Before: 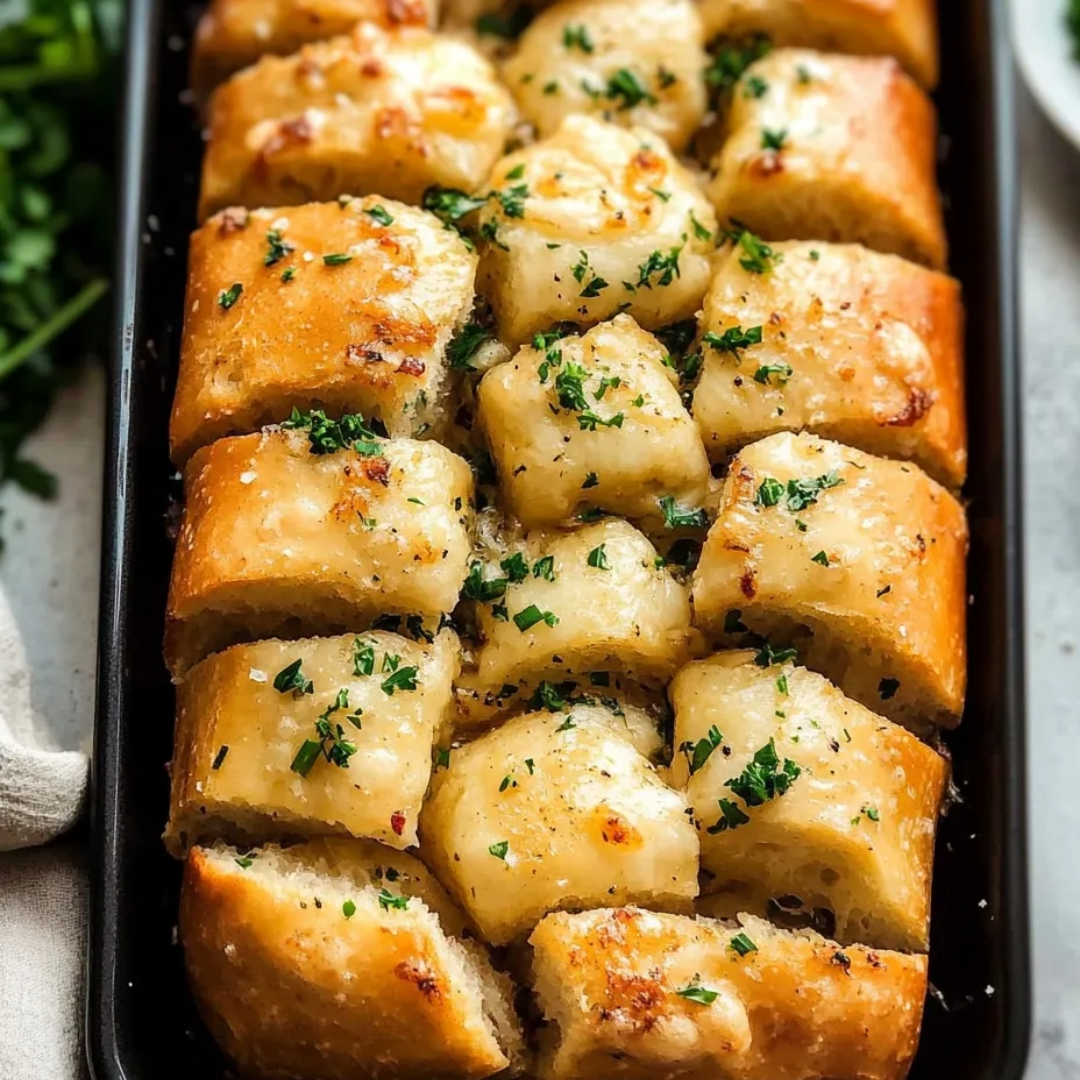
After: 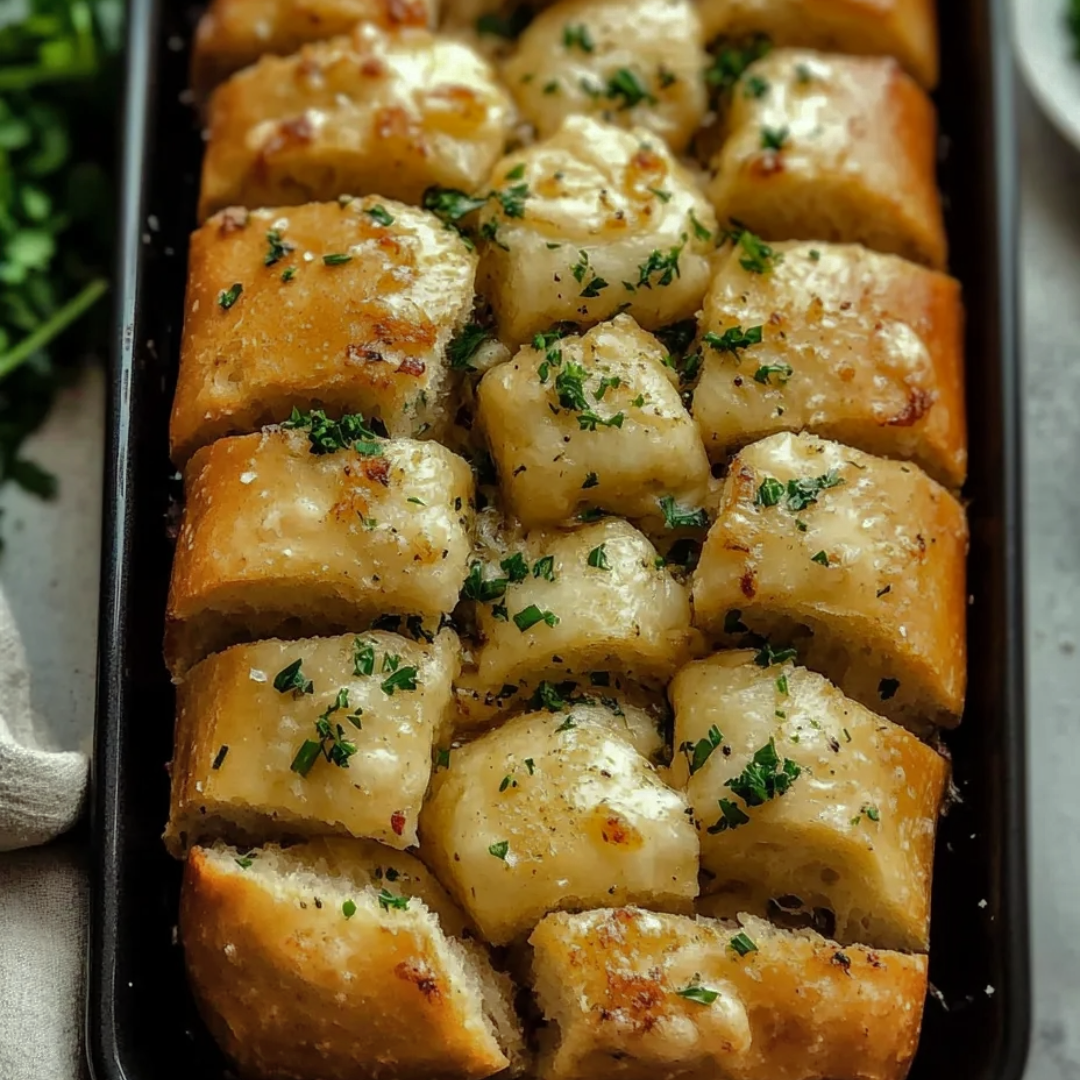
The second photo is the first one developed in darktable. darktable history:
tone equalizer: on, module defaults
shadows and highlights: soften with gaussian
color correction: highlights a* -4.66, highlights b* 5.04, saturation 0.961
base curve: curves: ch0 [(0, 0) (0.826, 0.587) (1, 1)]
